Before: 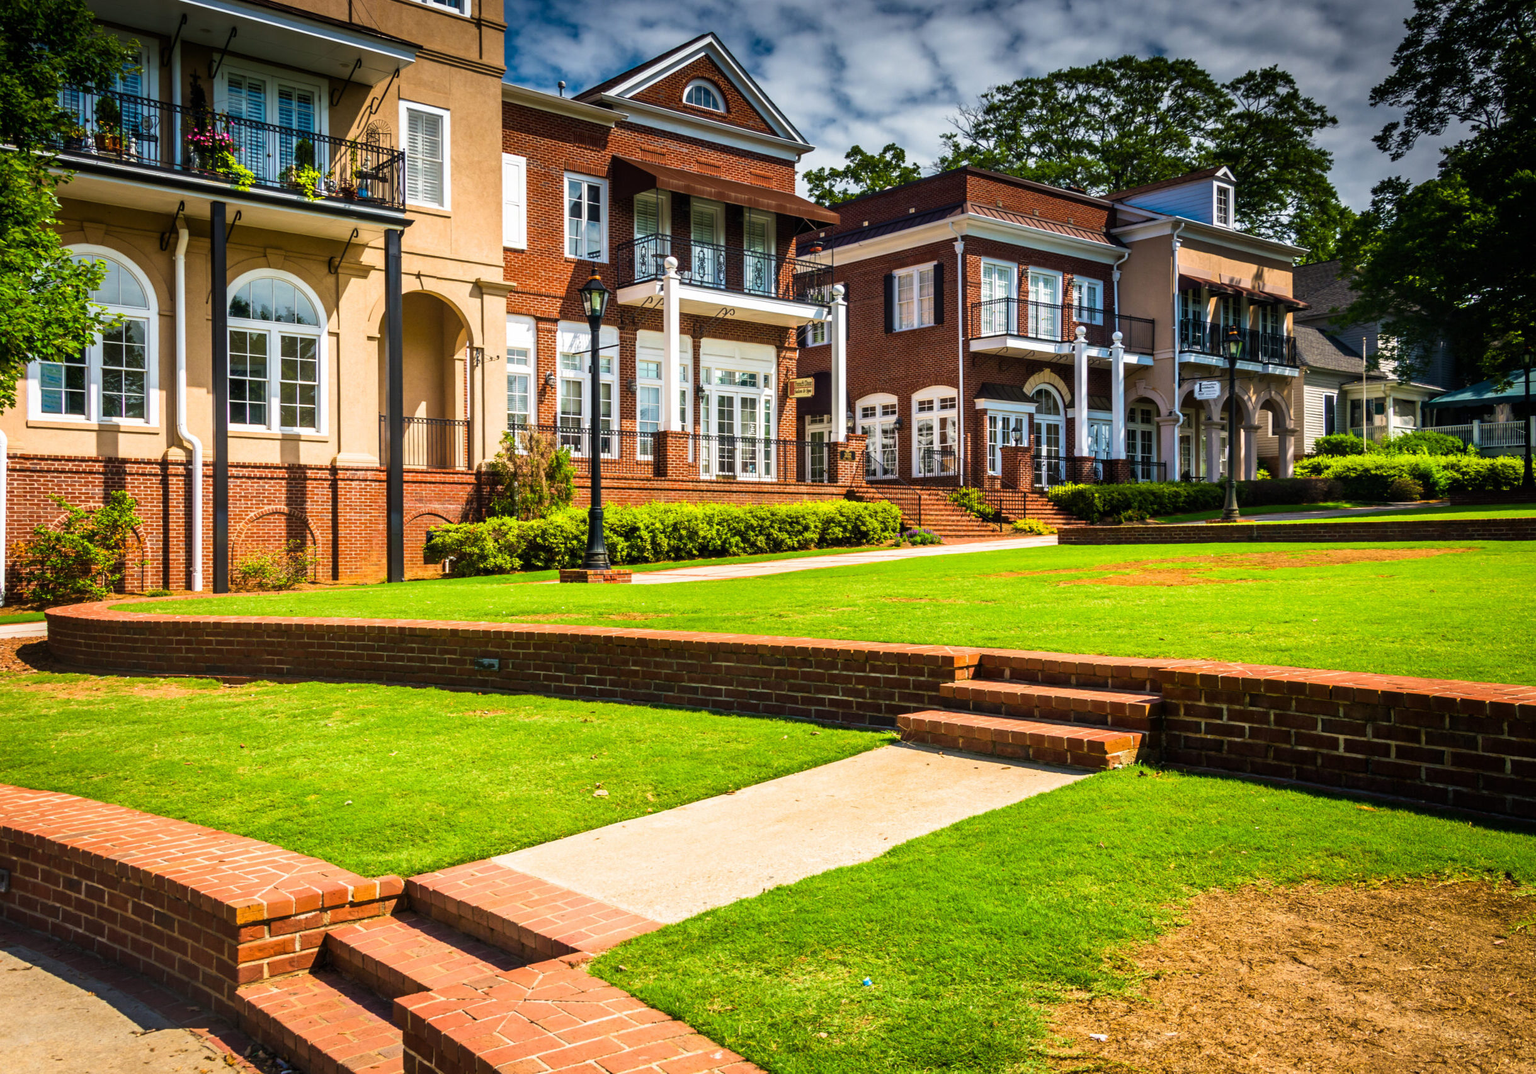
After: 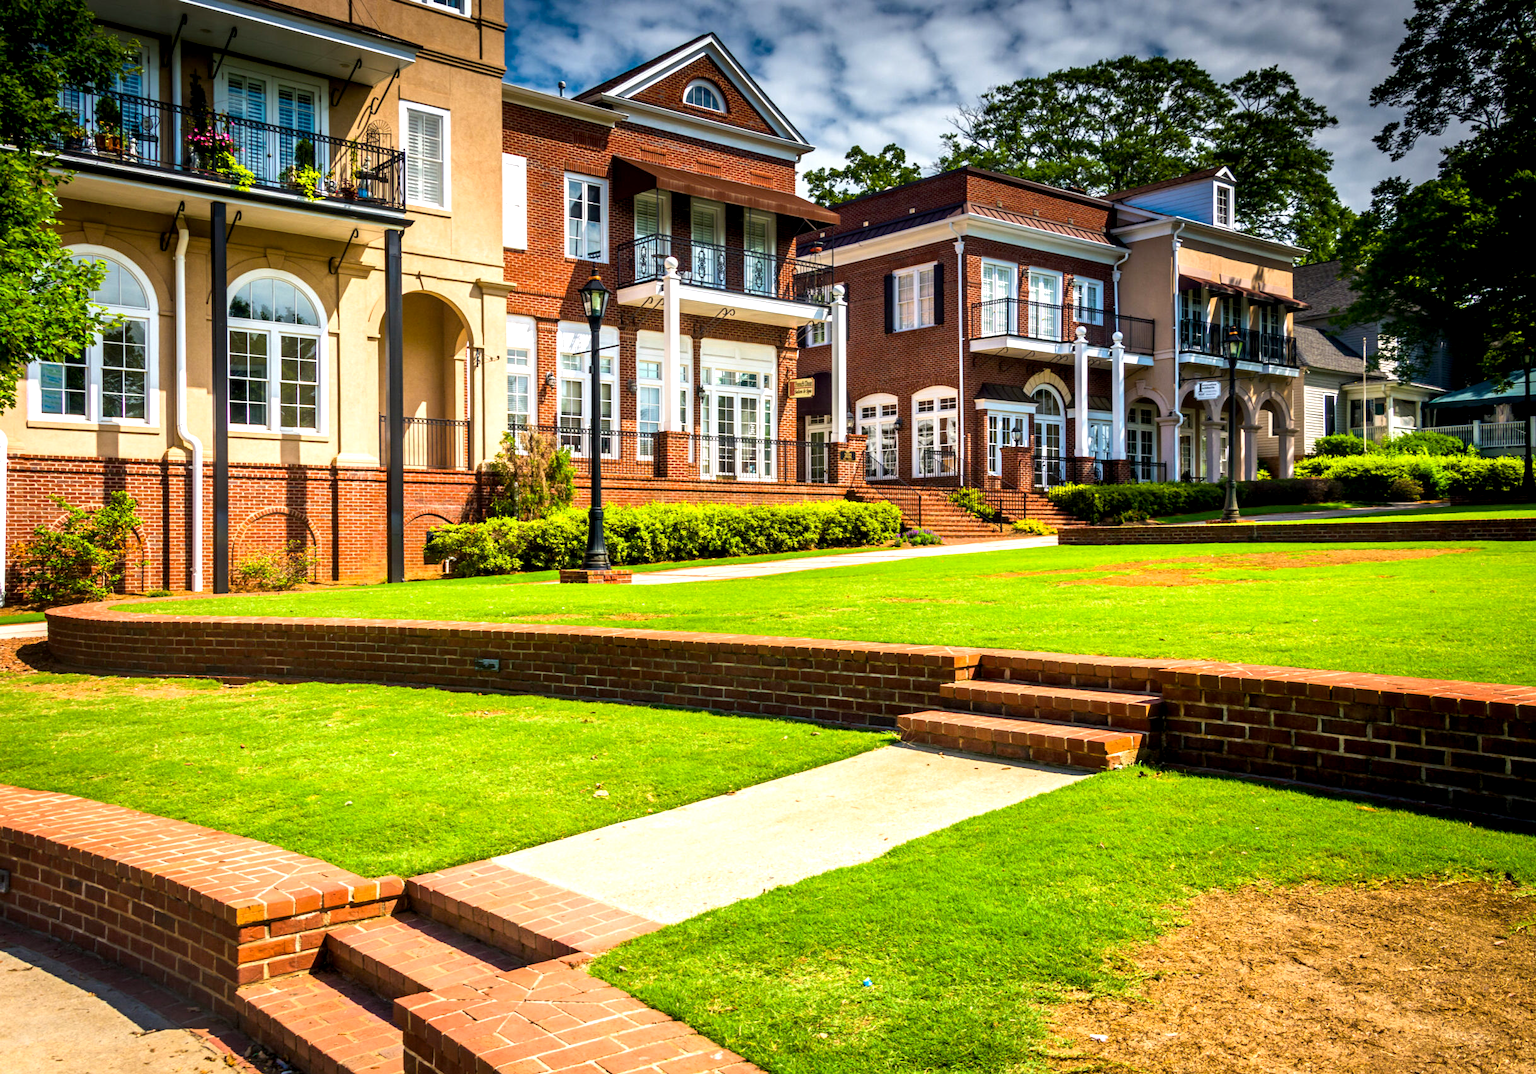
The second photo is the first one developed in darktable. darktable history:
exposure: black level correction 0.004, exposure 0.38 EV, compensate exposure bias true, compensate highlight preservation false
